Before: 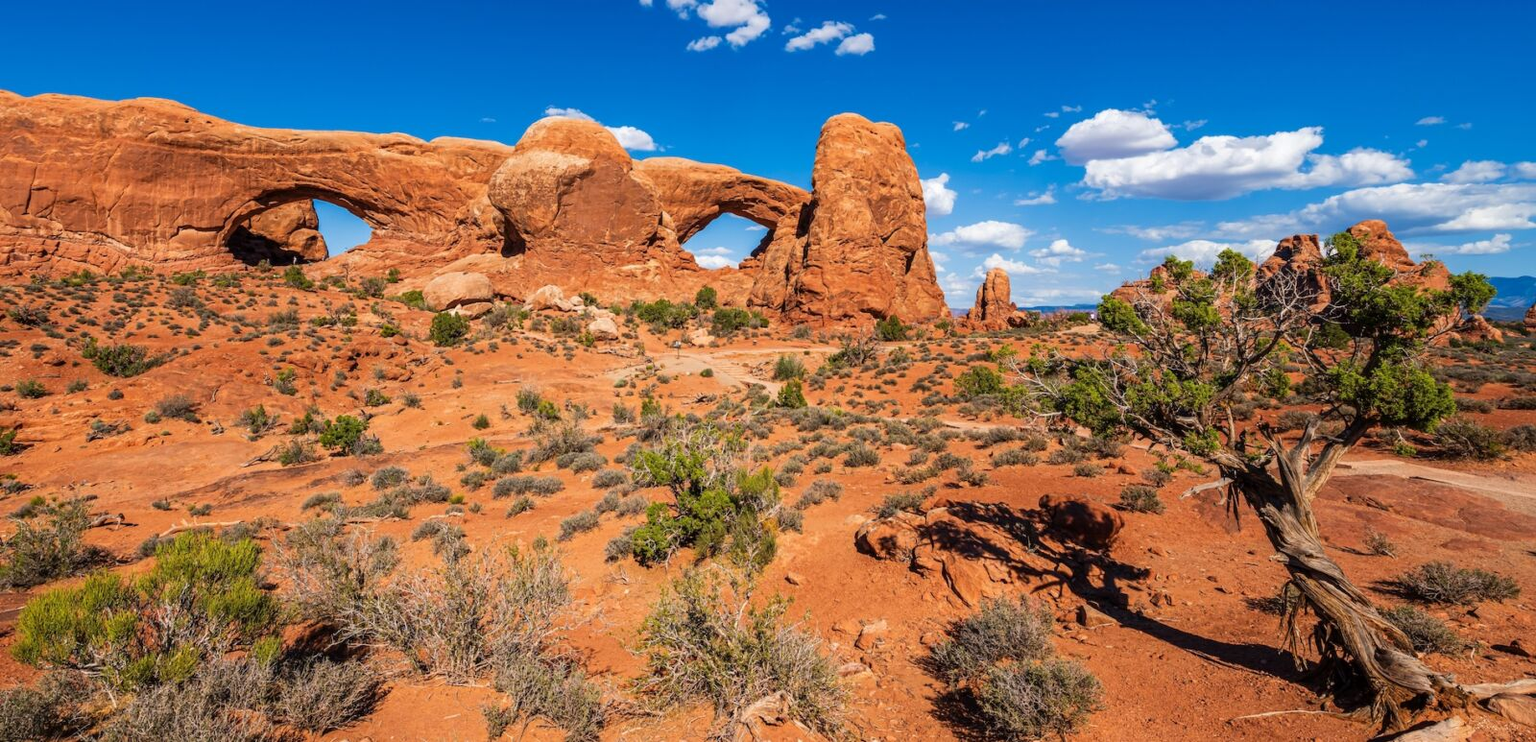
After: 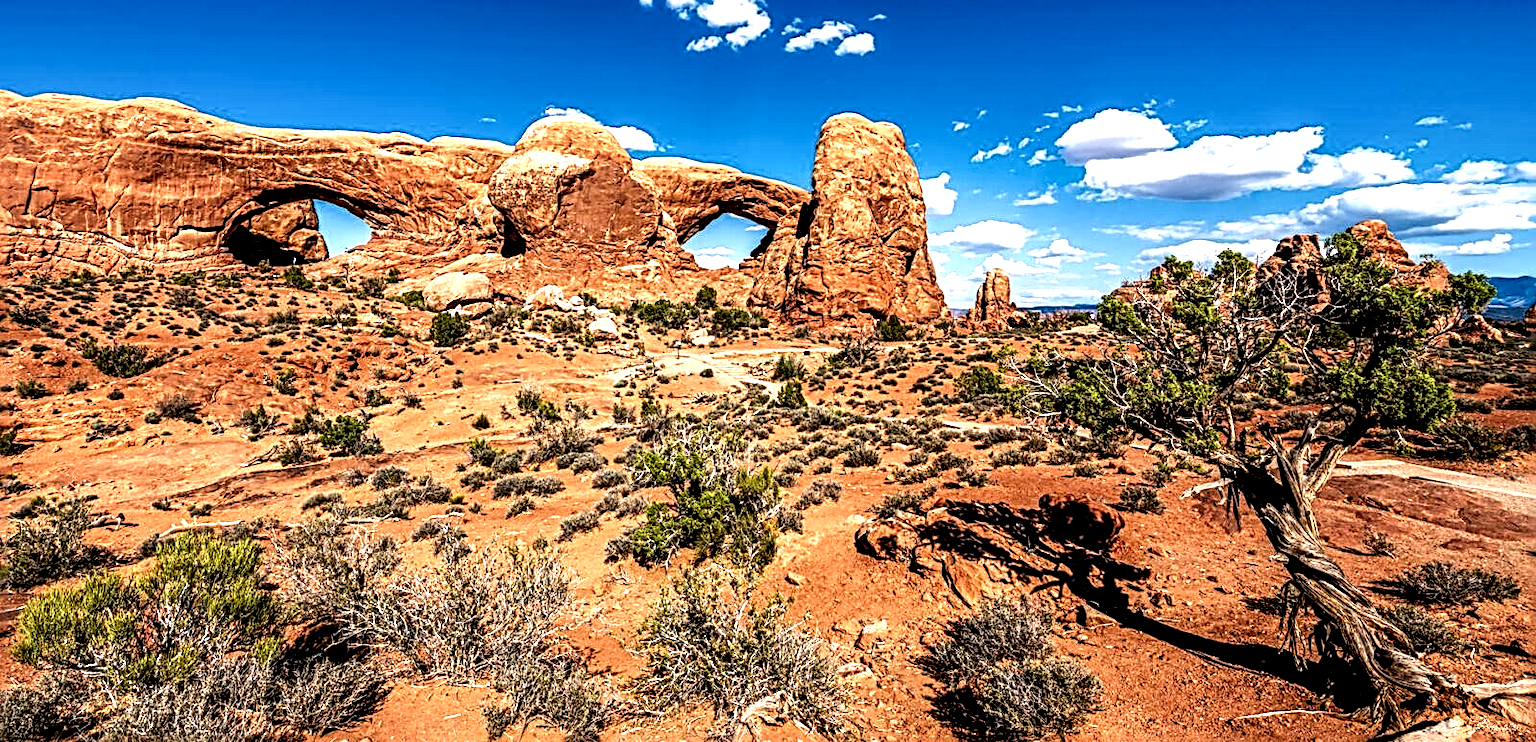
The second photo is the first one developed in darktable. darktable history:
local contrast: shadows 185%, detail 225%
exposure: exposure 0.376 EV, compensate highlight preservation false
sharpen: radius 3.025, amount 0.757
